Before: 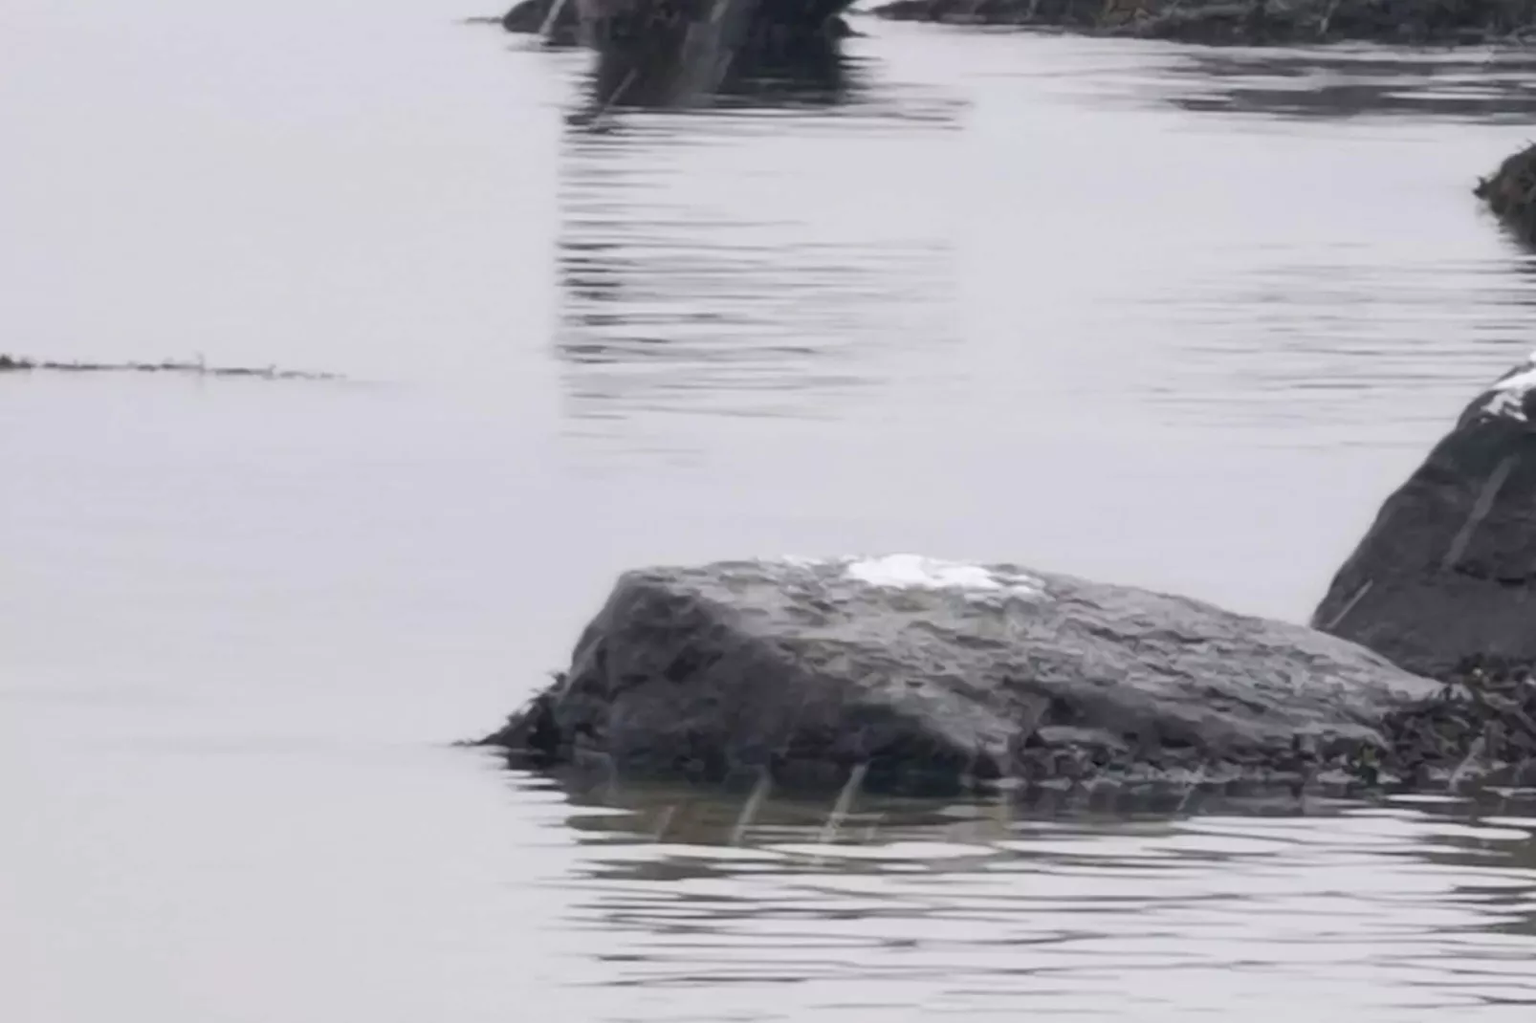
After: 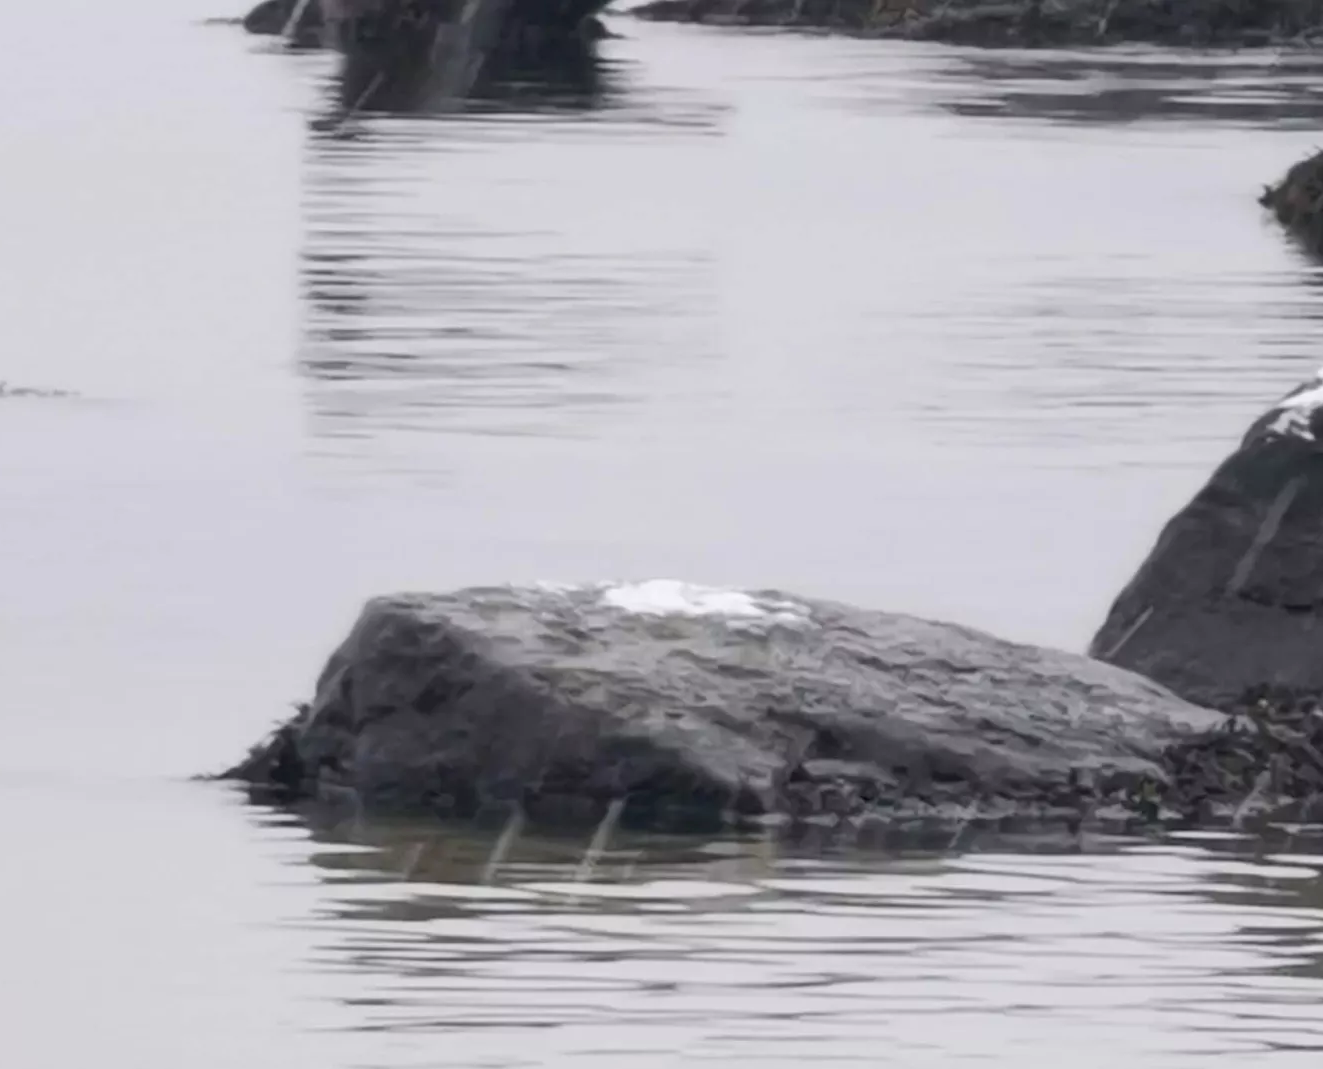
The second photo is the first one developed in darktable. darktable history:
exposure: black level correction 0.001, compensate highlight preservation false
crop: left 17.582%, bottom 0.031%
